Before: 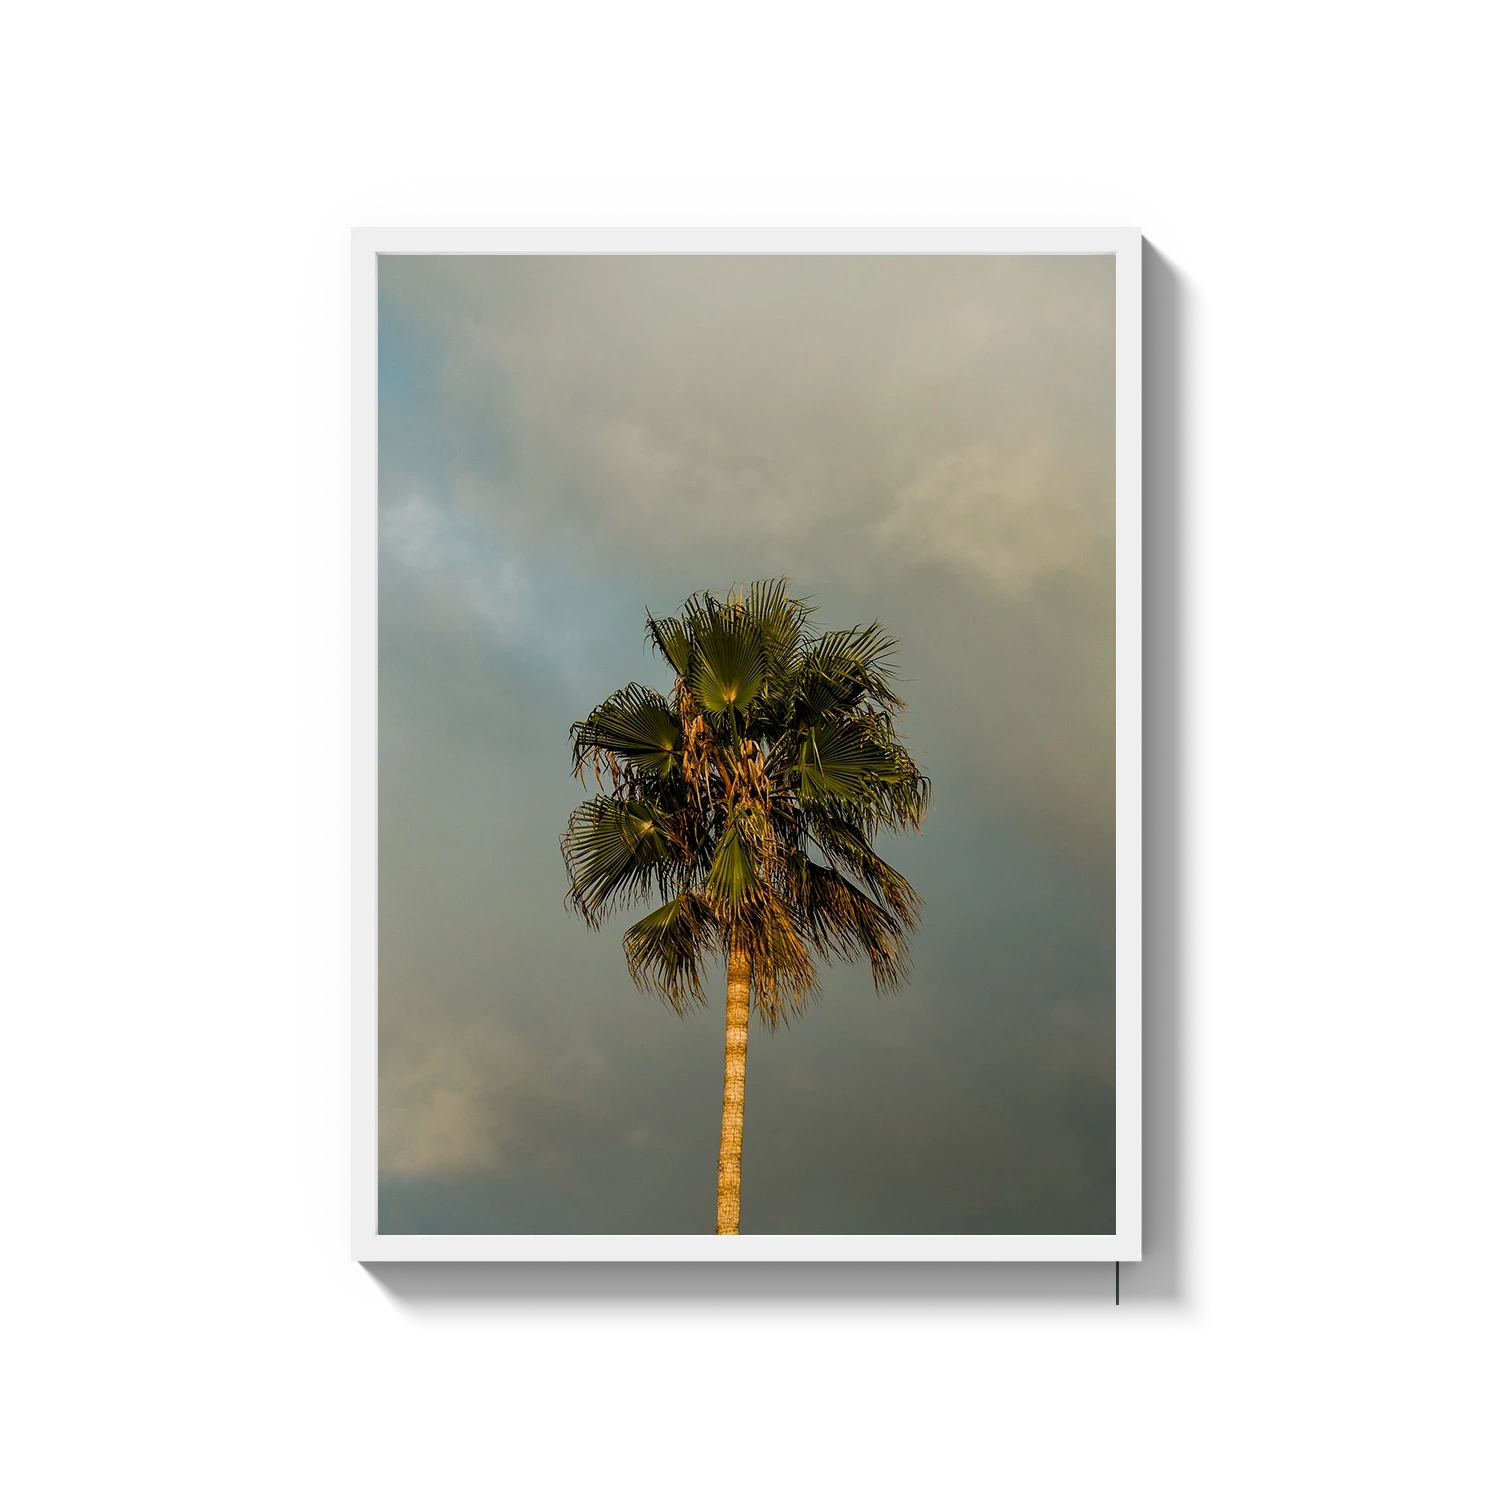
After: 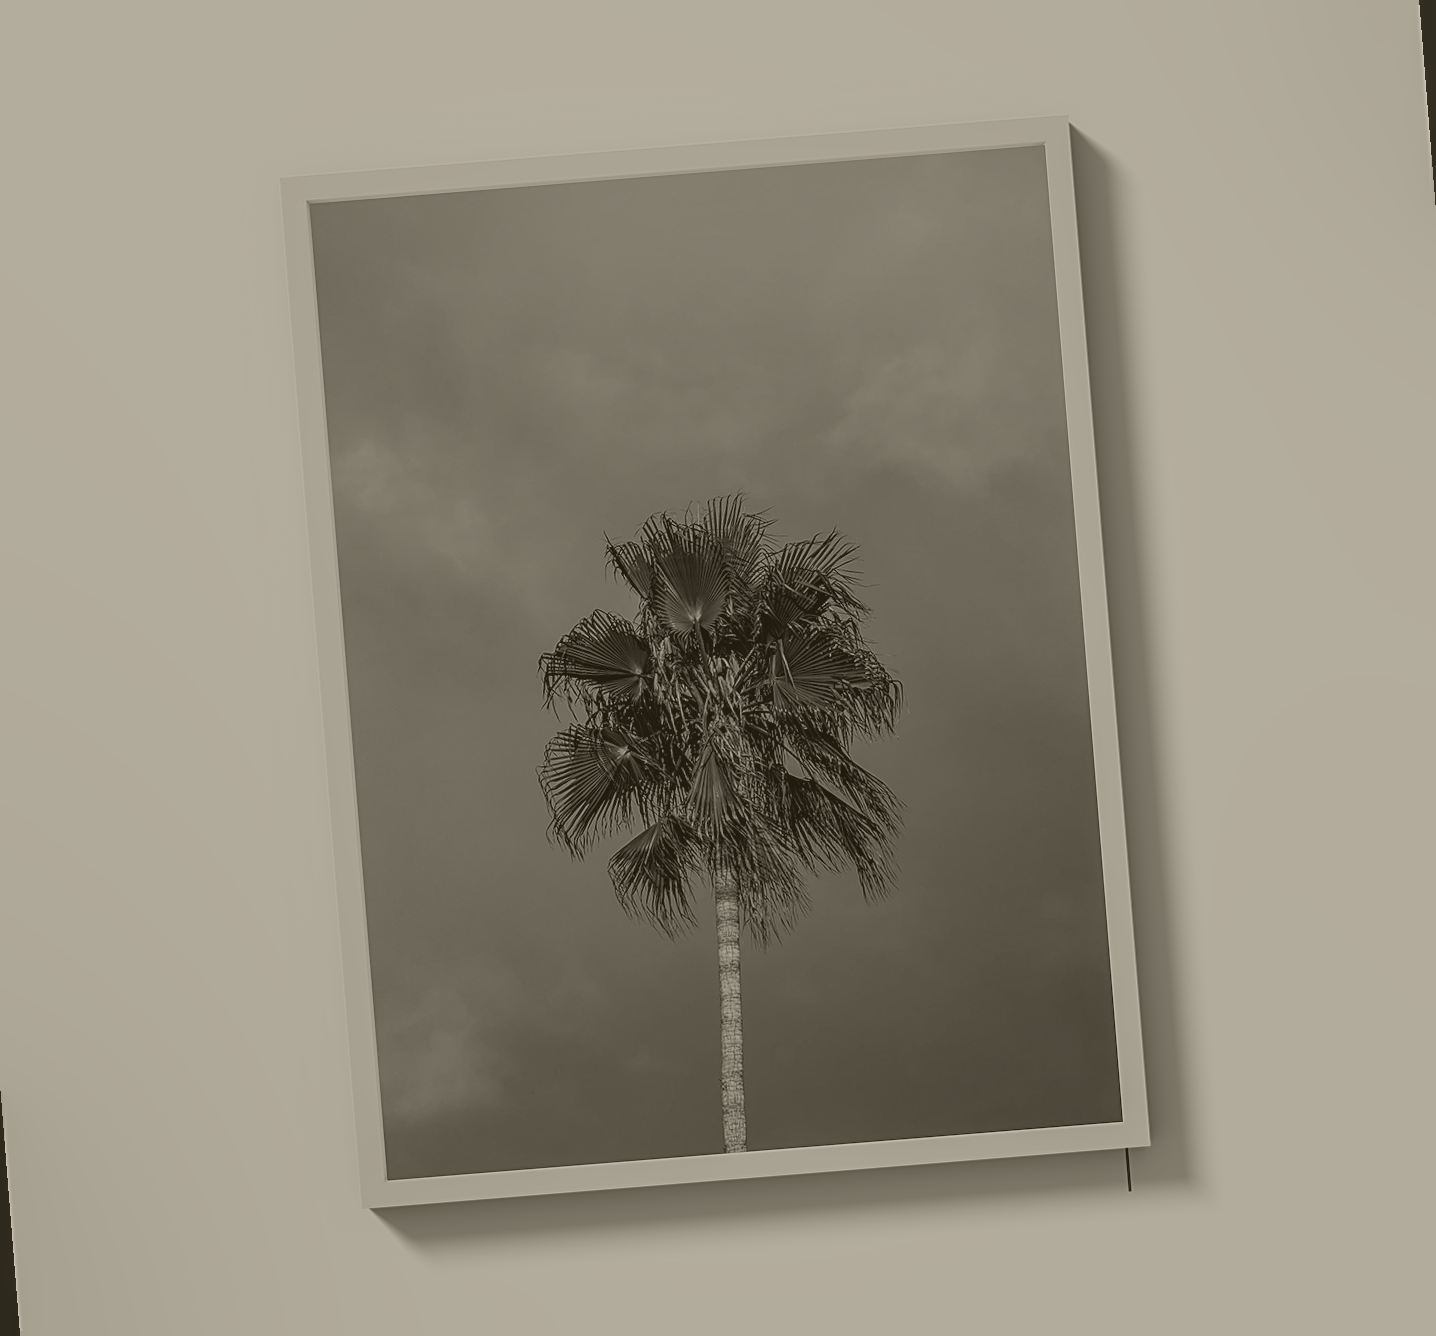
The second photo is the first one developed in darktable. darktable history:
local contrast: on, module defaults
color calibration: x 0.367, y 0.376, temperature 4372.25 K
colorize: hue 41.44°, saturation 22%, source mix 60%, lightness 10.61%
rotate and perspective: rotation -4.57°, crop left 0.054, crop right 0.944, crop top 0.087, crop bottom 0.914
sharpen: on, module defaults
